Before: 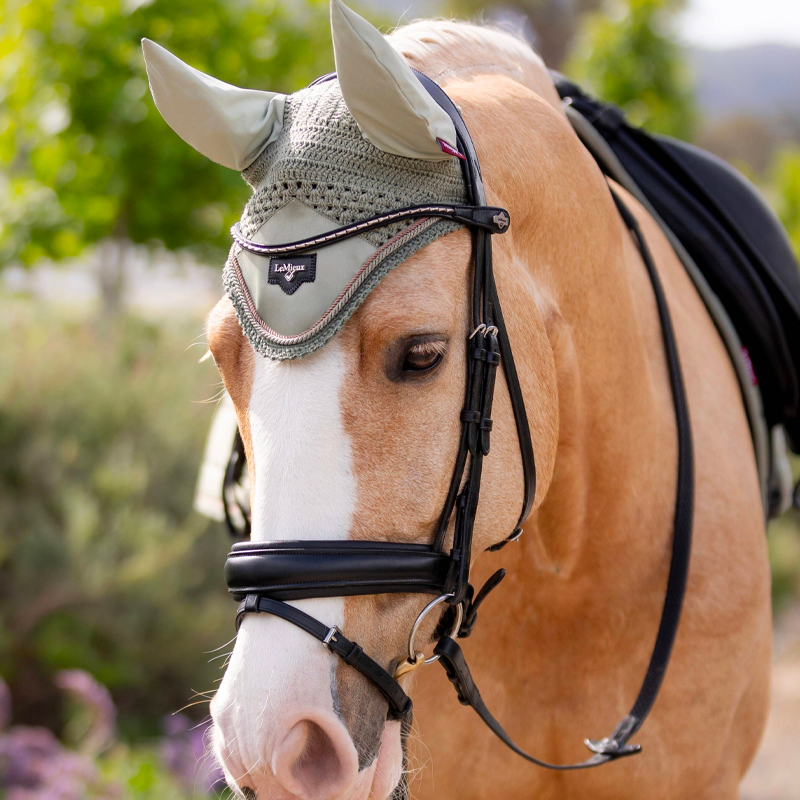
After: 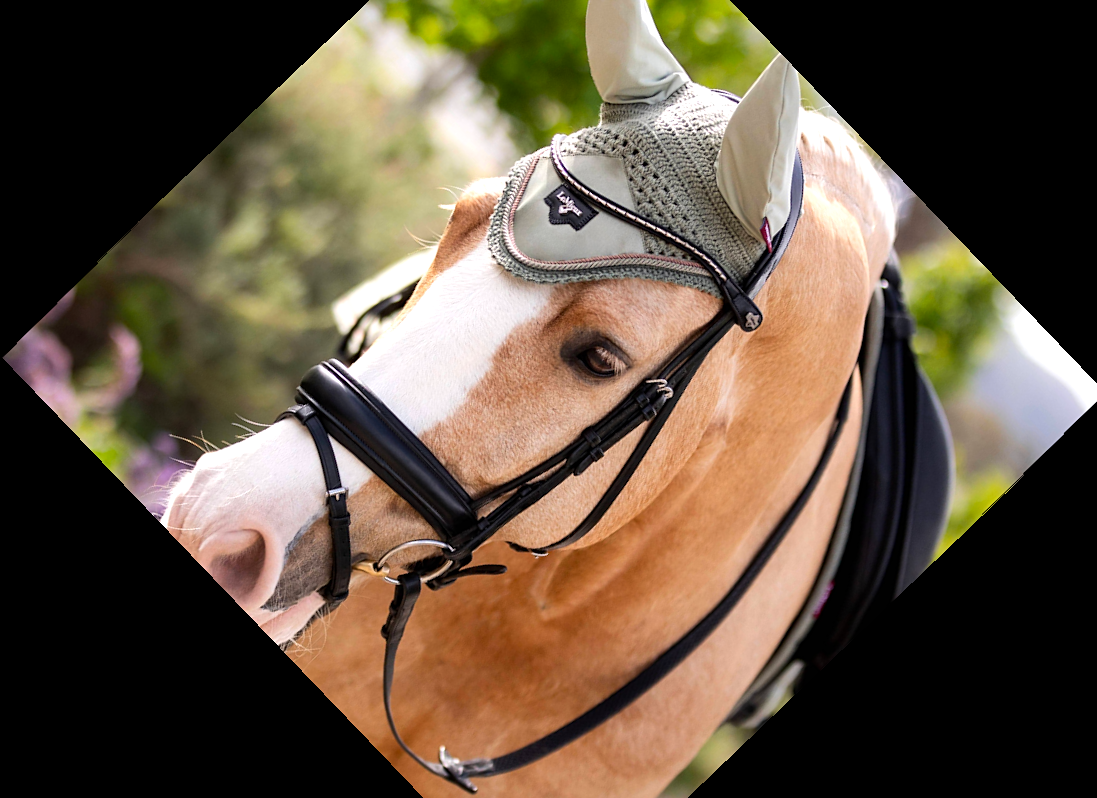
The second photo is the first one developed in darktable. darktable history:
crop and rotate: angle -46.26°, top 16.234%, right 0.912%, bottom 11.704%
tone equalizer: -8 EV -0.417 EV, -7 EV -0.389 EV, -6 EV -0.333 EV, -5 EV -0.222 EV, -3 EV 0.222 EV, -2 EV 0.333 EV, -1 EV 0.389 EV, +0 EV 0.417 EV, edges refinement/feathering 500, mask exposure compensation -1.57 EV, preserve details no
white balance: emerald 1
rotate and perspective: rotation -1°, crop left 0.011, crop right 0.989, crop top 0.025, crop bottom 0.975
sharpen: amount 0.2
